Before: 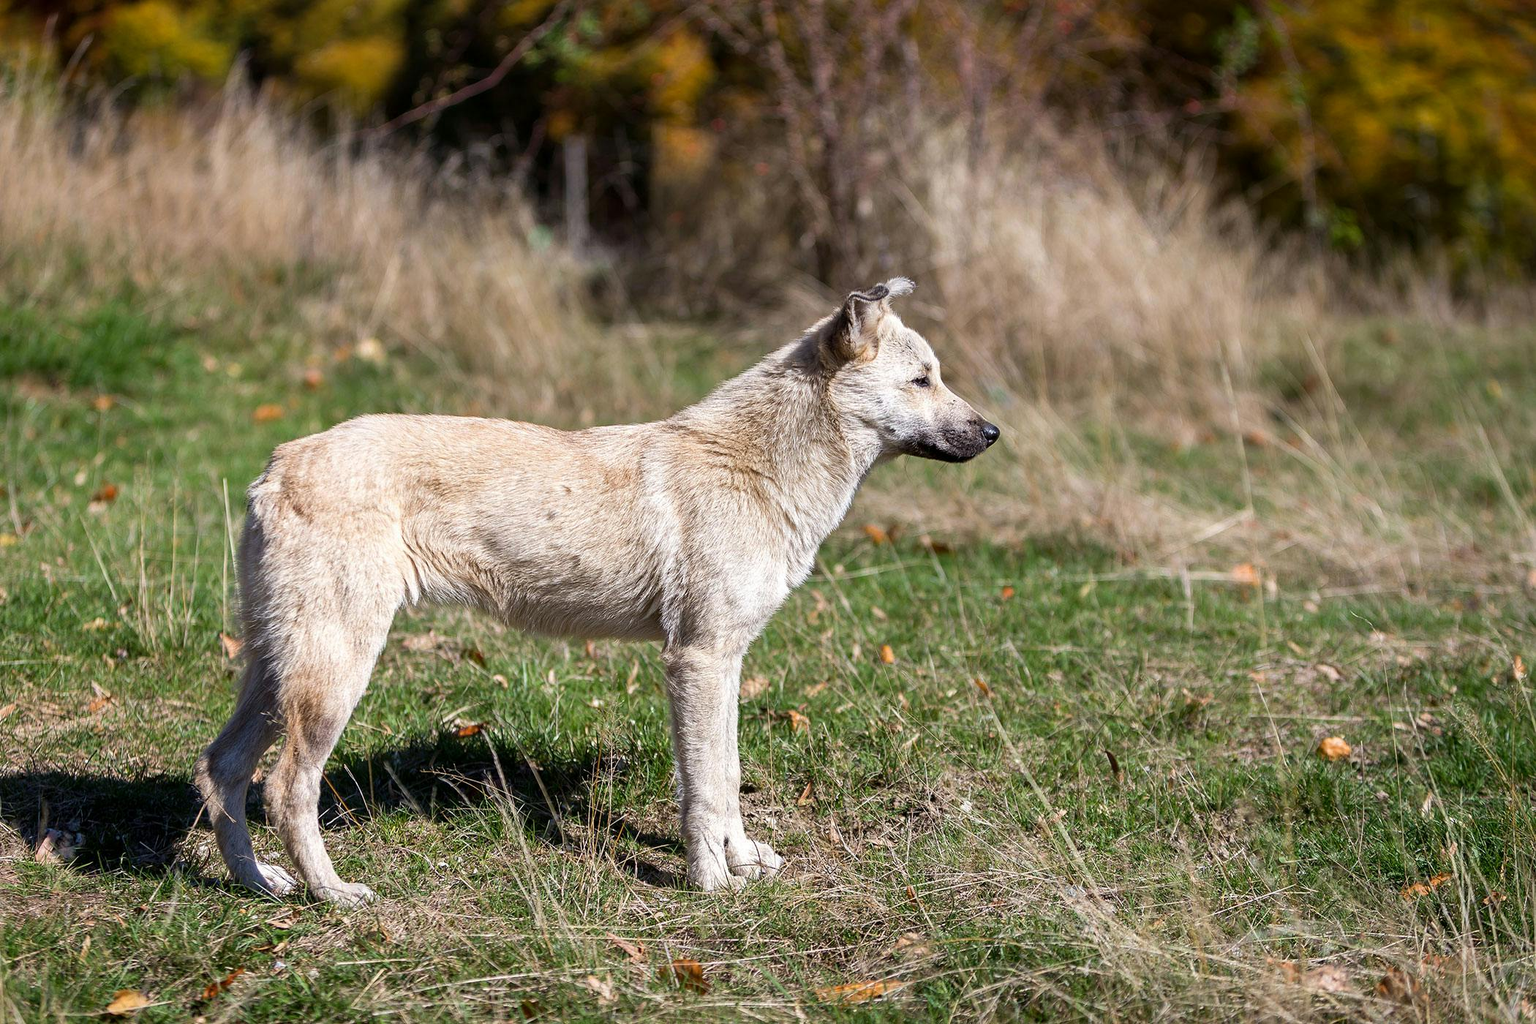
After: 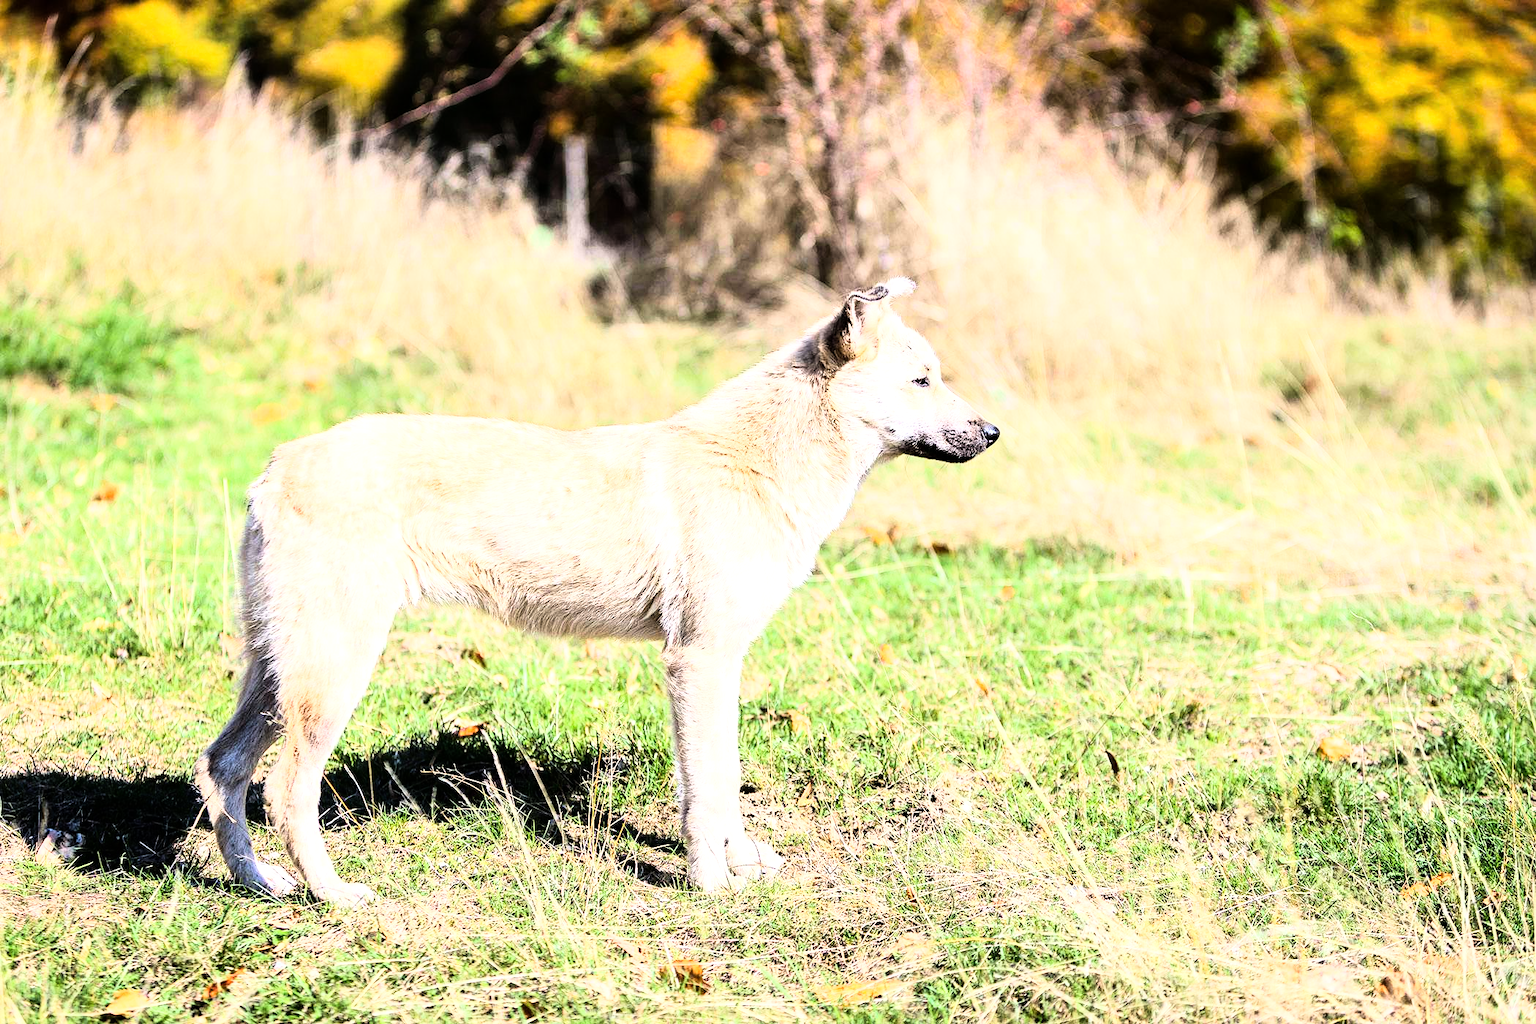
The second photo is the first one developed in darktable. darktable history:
exposure: black level correction 0, exposure 1.1 EV, compensate exposure bias true, compensate highlight preservation false
rgb curve: curves: ch0 [(0, 0) (0.21, 0.15) (0.24, 0.21) (0.5, 0.75) (0.75, 0.96) (0.89, 0.99) (1, 1)]; ch1 [(0, 0.02) (0.21, 0.13) (0.25, 0.2) (0.5, 0.67) (0.75, 0.9) (0.89, 0.97) (1, 1)]; ch2 [(0, 0.02) (0.21, 0.13) (0.25, 0.2) (0.5, 0.67) (0.75, 0.9) (0.89, 0.97) (1, 1)], compensate middle gray true
